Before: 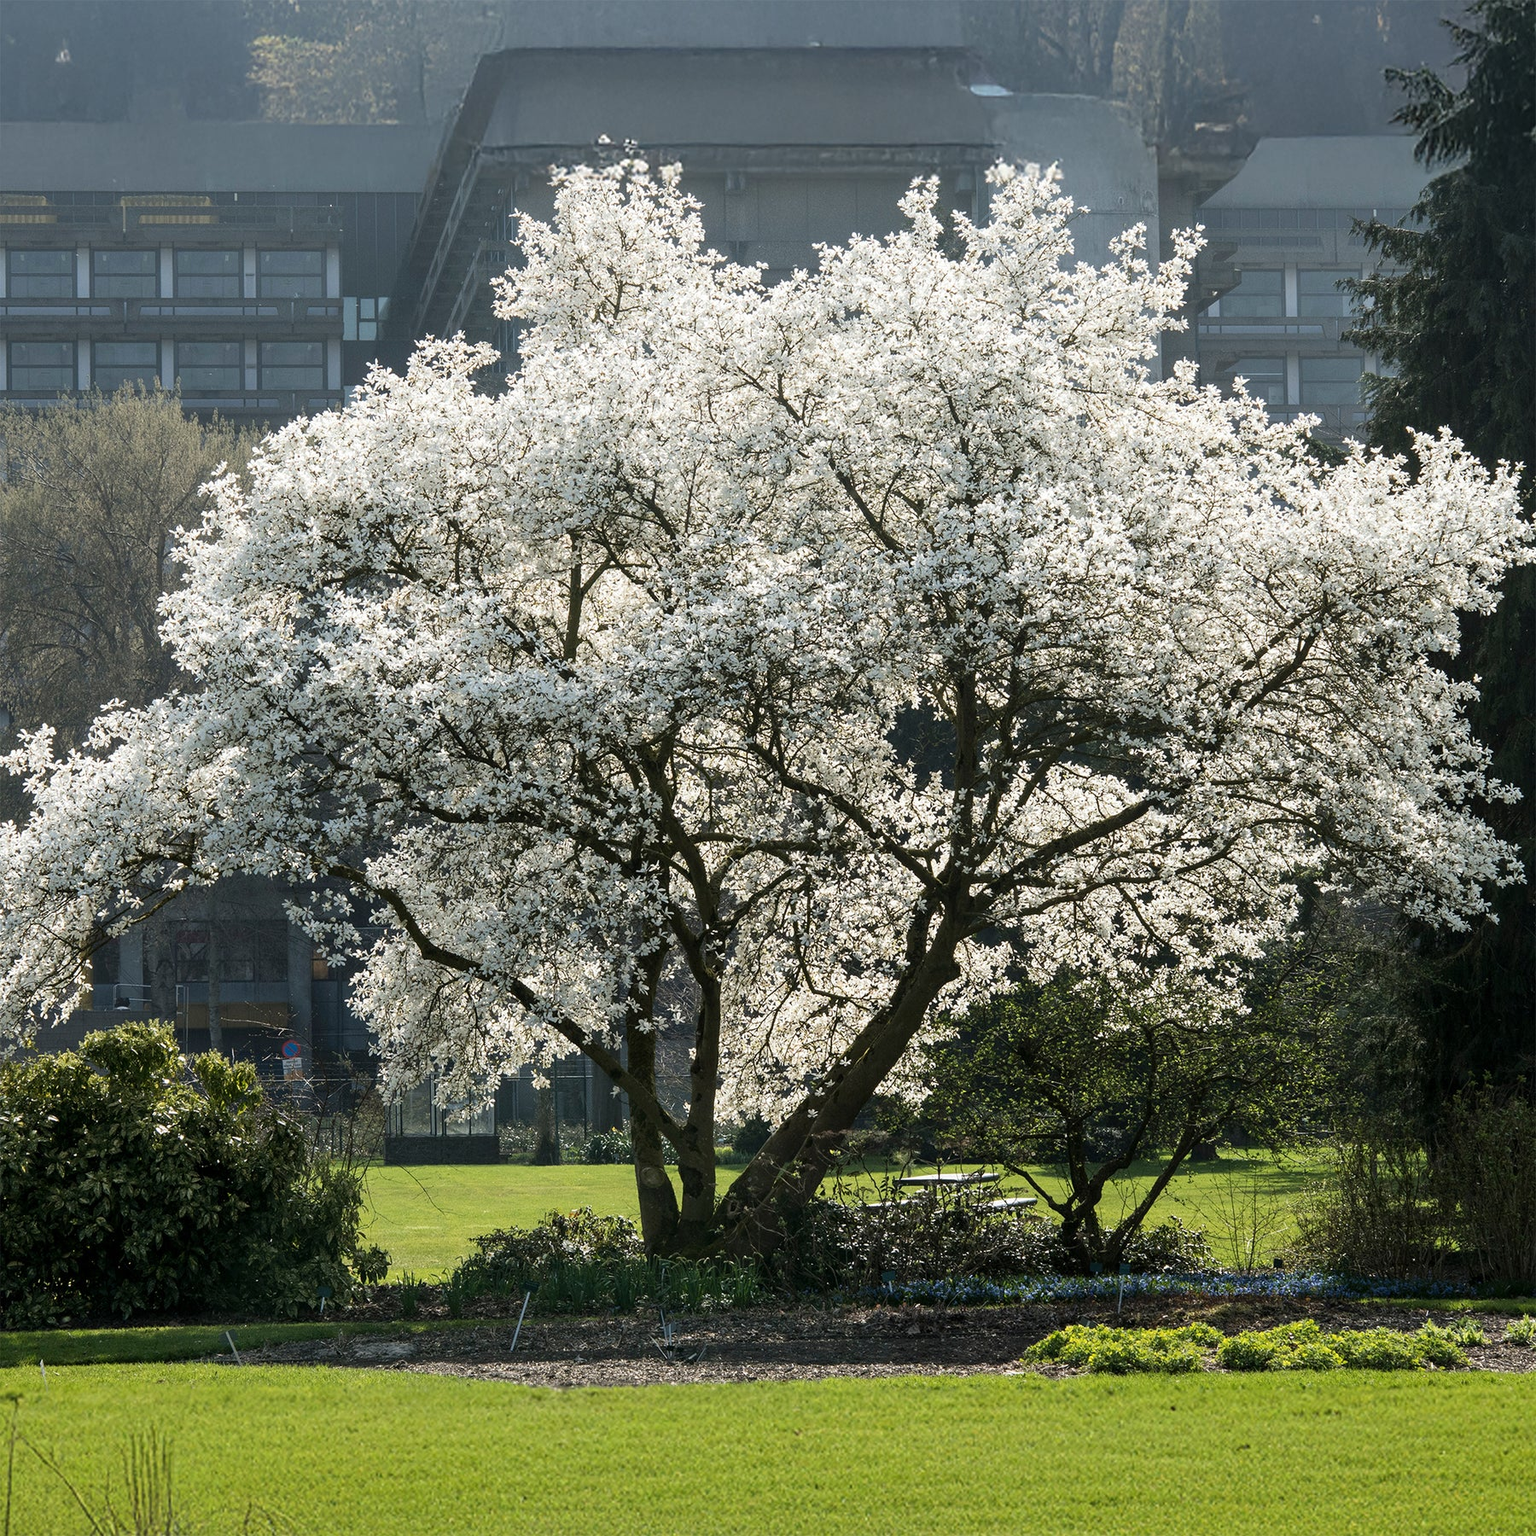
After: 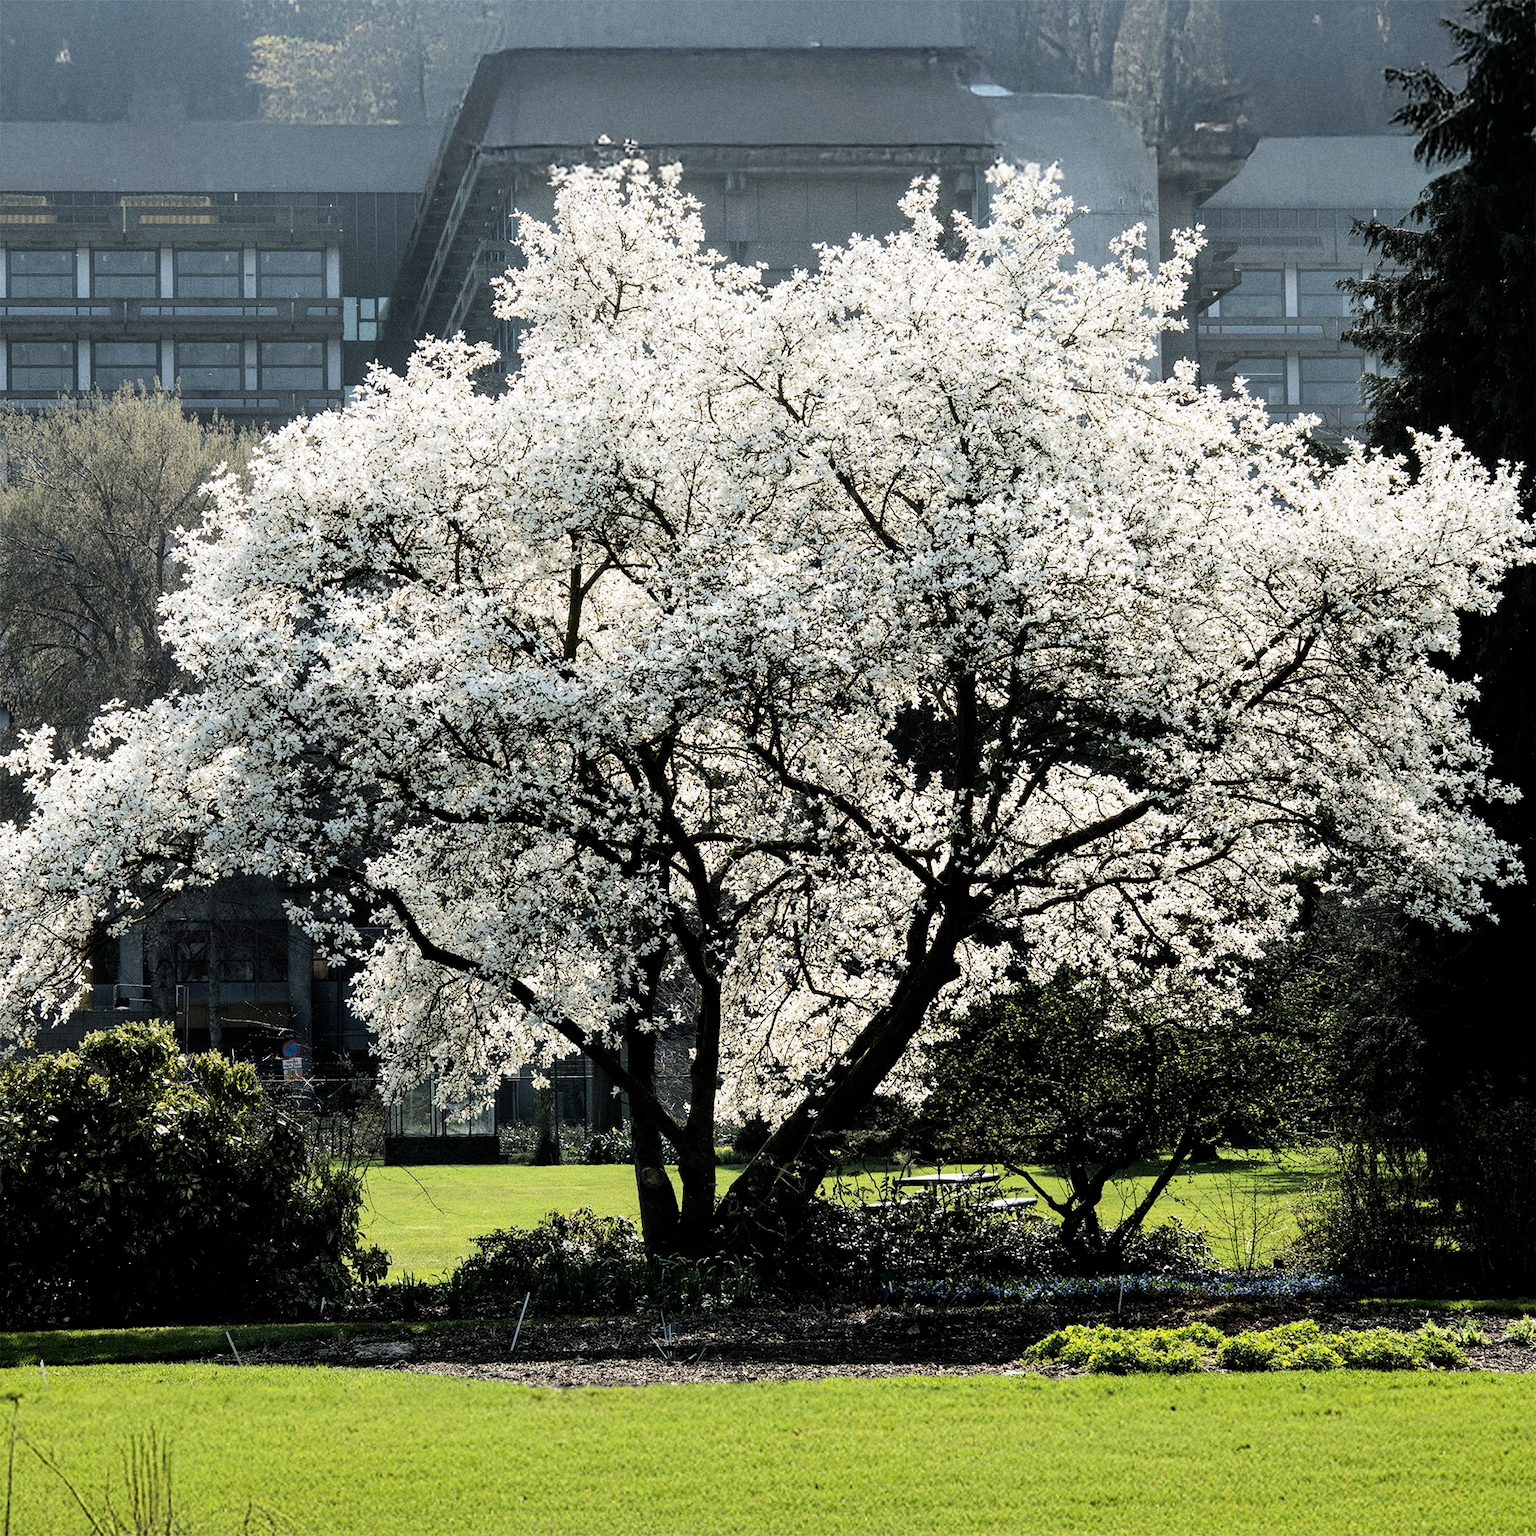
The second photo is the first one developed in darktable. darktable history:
levels: mode automatic, black 0.023%, white 99.97%, levels [0.062, 0.494, 0.925]
filmic rgb: black relative exposure -5 EV, hardness 2.88, contrast 1.3, highlights saturation mix -30%
grain: coarseness 0.09 ISO
